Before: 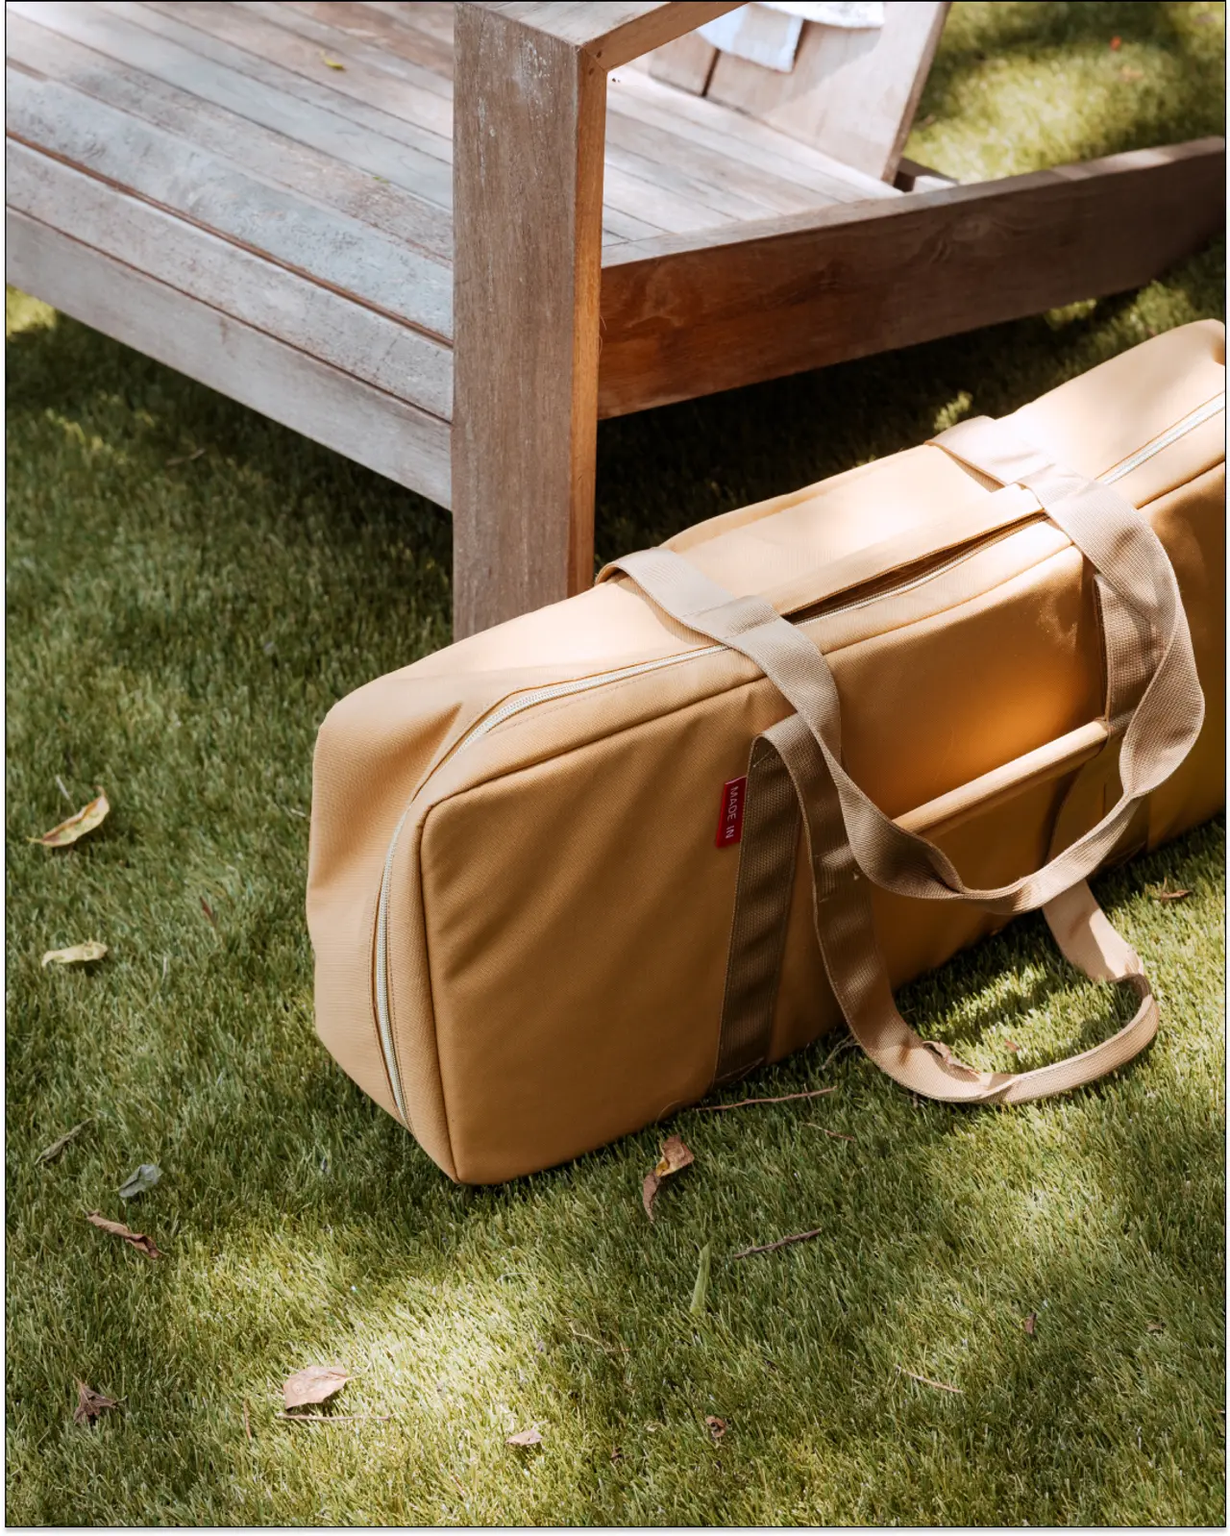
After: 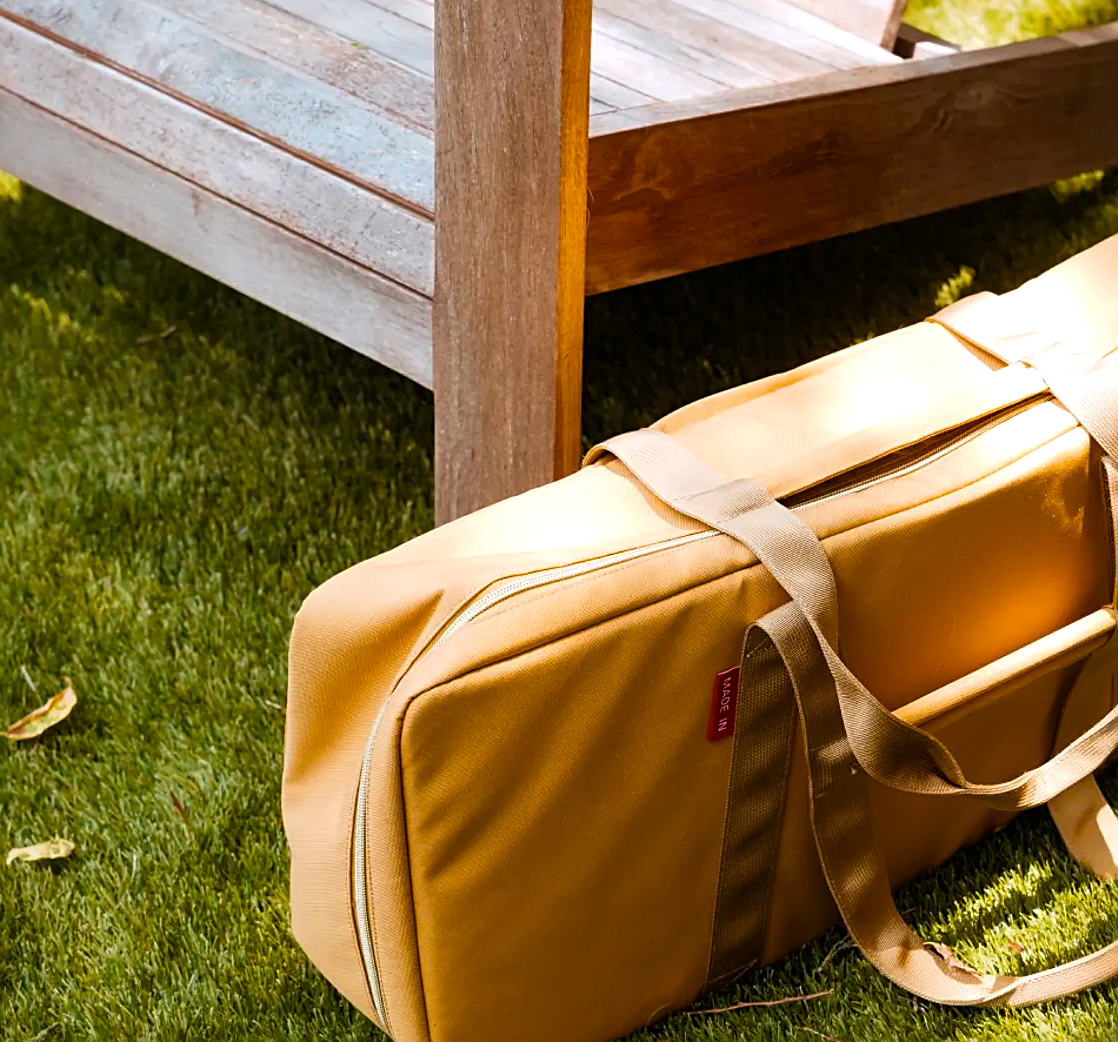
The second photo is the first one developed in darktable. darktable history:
color balance rgb: linear chroma grading › global chroma 14.487%, perceptual saturation grading › global saturation 25.84%, perceptual brilliance grading › highlights 8.484%, perceptual brilliance grading › mid-tones 3.704%, perceptual brilliance grading › shadows 2.017%, global vibrance 20%
sharpen: on, module defaults
crop: left 2.964%, top 8.857%, right 9.67%, bottom 25.911%
